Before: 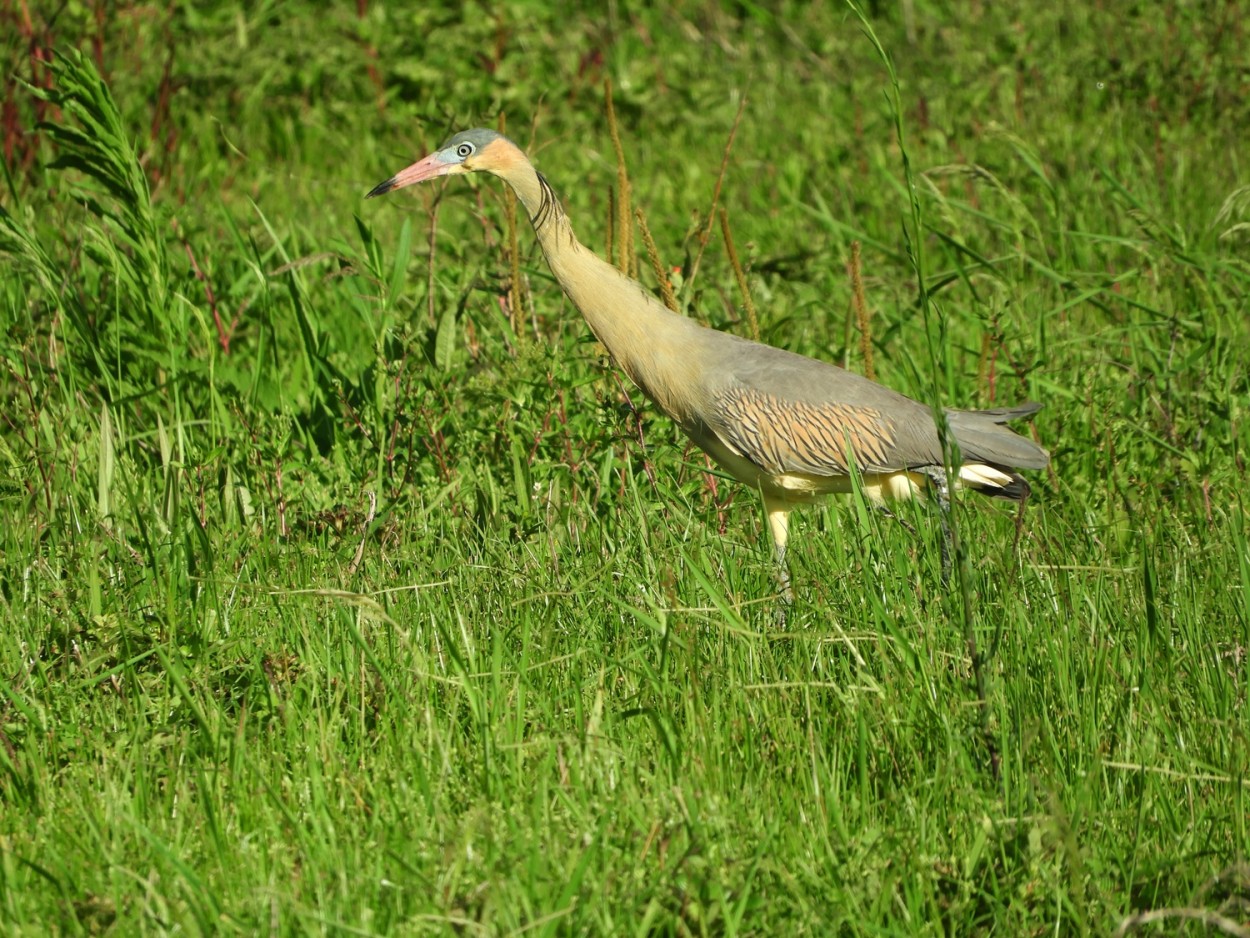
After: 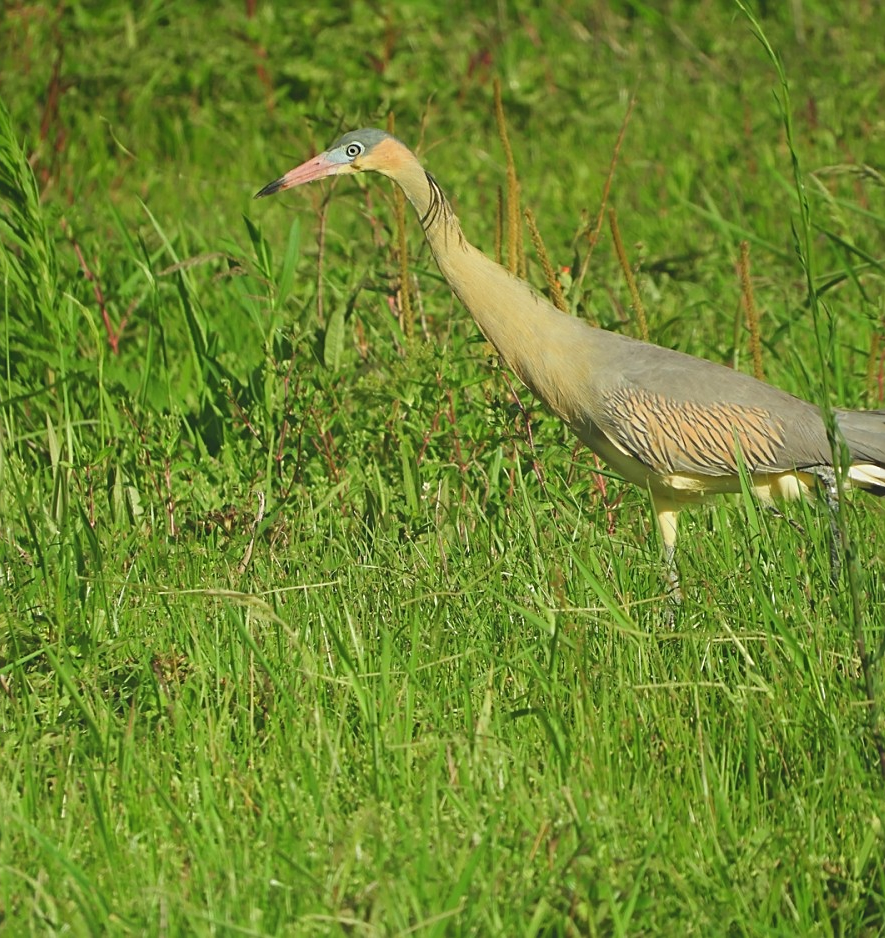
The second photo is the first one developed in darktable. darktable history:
shadows and highlights: shadows -13.19, white point adjustment 4.03, highlights 28.59
sharpen: on, module defaults
crop and rotate: left 8.956%, right 20.184%
local contrast: detail 69%
